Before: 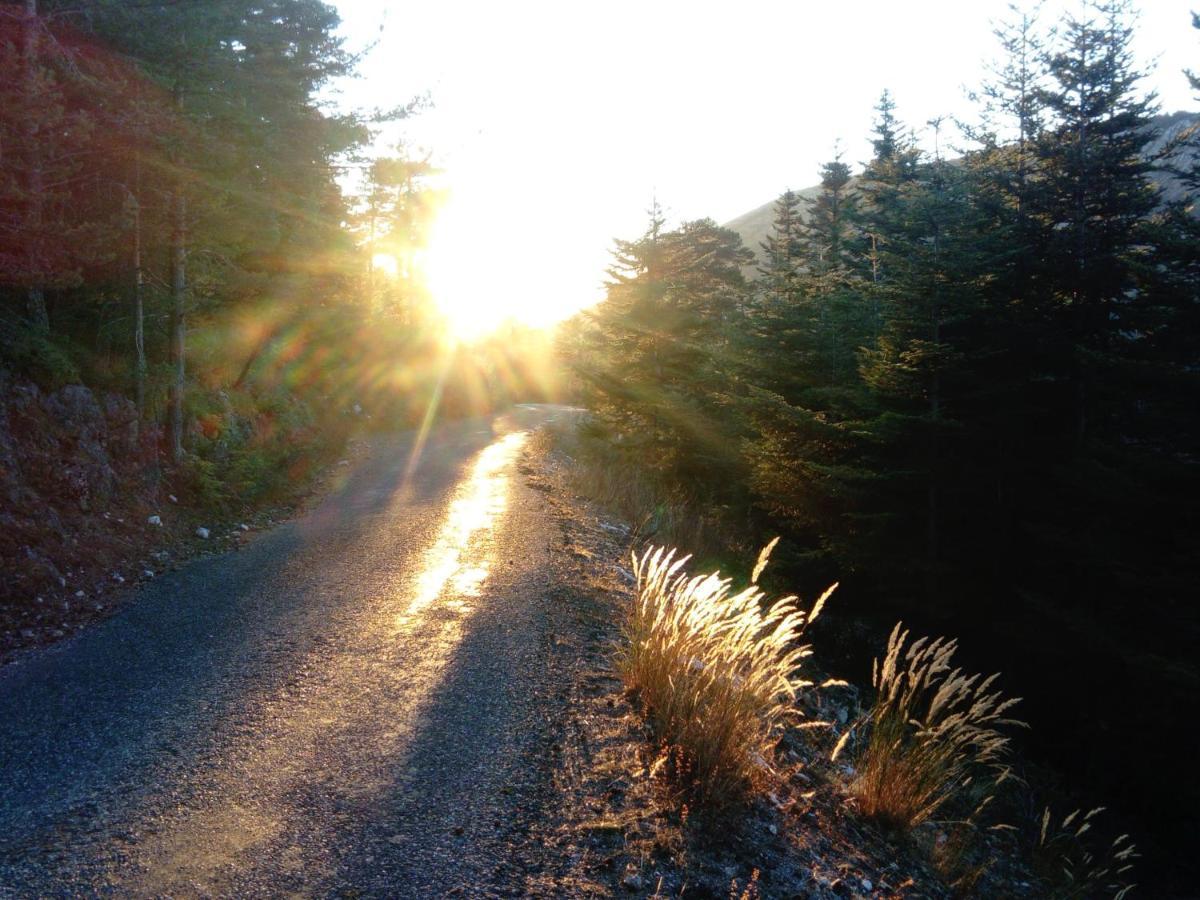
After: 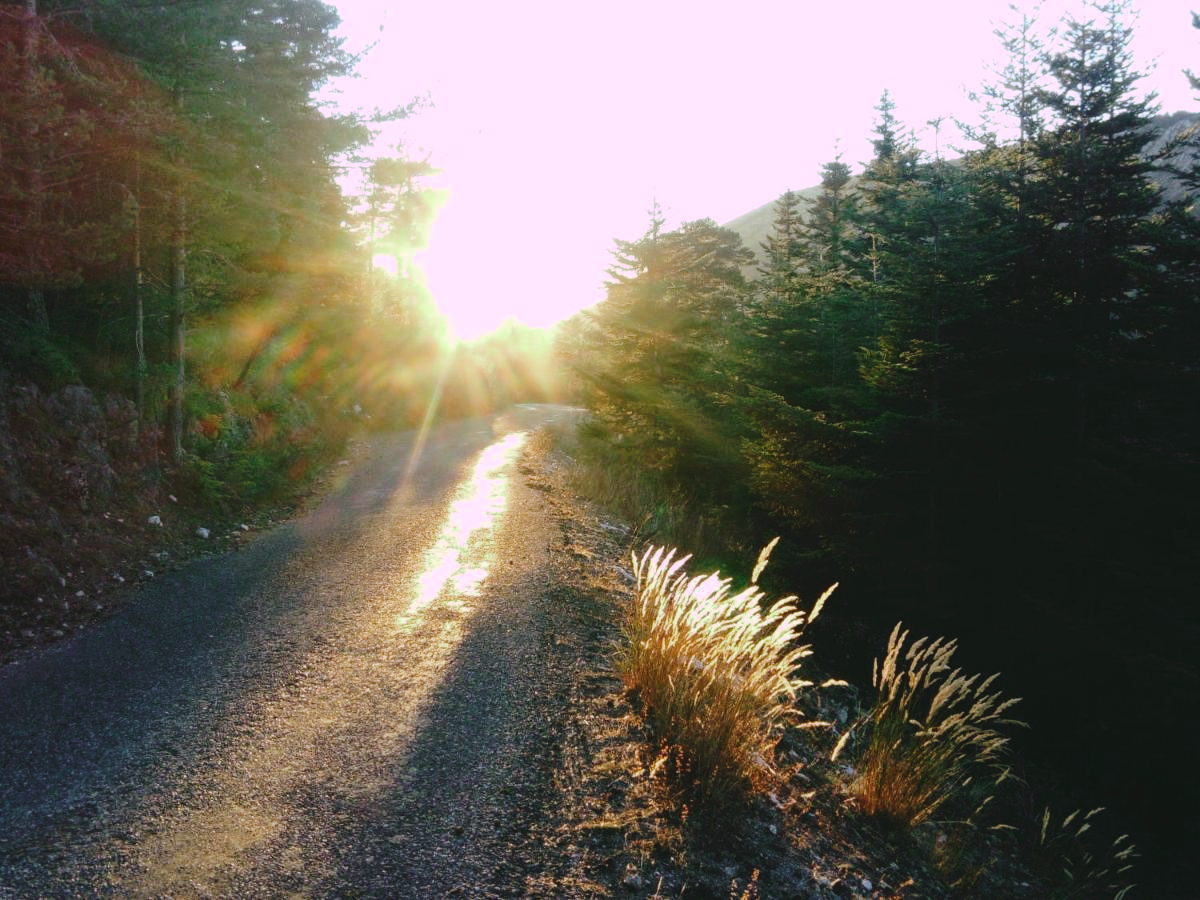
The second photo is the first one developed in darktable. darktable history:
tone curve: curves: ch0 [(0, 0) (0.003, 0.054) (0.011, 0.058) (0.025, 0.069) (0.044, 0.087) (0.069, 0.1) (0.1, 0.123) (0.136, 0.152) (0.177, 0.183) (0.224, 0.234) (0.277, 0.291) (0.335, 0.367) (0.399, 0.441) (0.468, 0.524) (0.543, 0.6) (0.623, 0.673) (0.709, 0.744) (0.801, 0.812) (0.898, 0.89) (1, 1)], preserve colors none
color look up table: target L [98.64, 96.69, 91.16, 87.86, 86.97, 87.43, 82.78, 69.01, 66.35, 60.61, 61.92, 46.1, 33.78, 16.89, 201.76, 83.21, 72.89, 69.57, 71.26, 61.04, 55.14, 48.55, 48.86, 45.79, 17.53, 2.07, 96.47, 80.2, 80.24, 76.92, 71.46, 60.05, 57.88, 57.49, 52.9, 42.95, 35.51, 41.53, 32.36, 39.82, 19.19, 15.24, 5.895, 96.85, 94.04, 64.09, 54.17, 54.51, 37.19], target a [-29.31, -36.21, -6.63, -40.39, -36.8, -55.13, -76.24, -55.14, -21.57, -61.13, -44.58, -26.88, -33.82, -23.17, 0, 5.447, -1.308, 32.26, 42.58, 1.532, 24.85, 50.11, 33.29, 62.3, 27.63, 1.269, 18.17, 5.335, 24.55, 42.17, 48.69, 71.4, 0.529, 15.36, 29.35, 66.55, 6.812, 53.68, -2.11, 34.51, 32.78, 24.27, 8.035, -32.53, -60.66, -19.97, -11.43, 1.819, -20.34], target b [66.48, 20.25, 30.18, 62.53, 32.08, 11.06, 59.8, 37.78, 59.6, 55.98, 9.364, 44.7, 36.37, 26.55, -0.001, 2.581, 29.1, 61.7, 7.29, 61.56, 33.28, 57.12, 14.34, 30, 24.92, 2.665, -10.09, -34.21, -26.02, -22.76, -36.88, -28.98, 3.08, -58.63, -20.75, 1.379, -40.1, -44.54, 5.739, -66.95, -6.326, -40.85, -12.69, -8.693, -15.27, -5.019, -44.16, -15.44, -10.93], num patches 49
